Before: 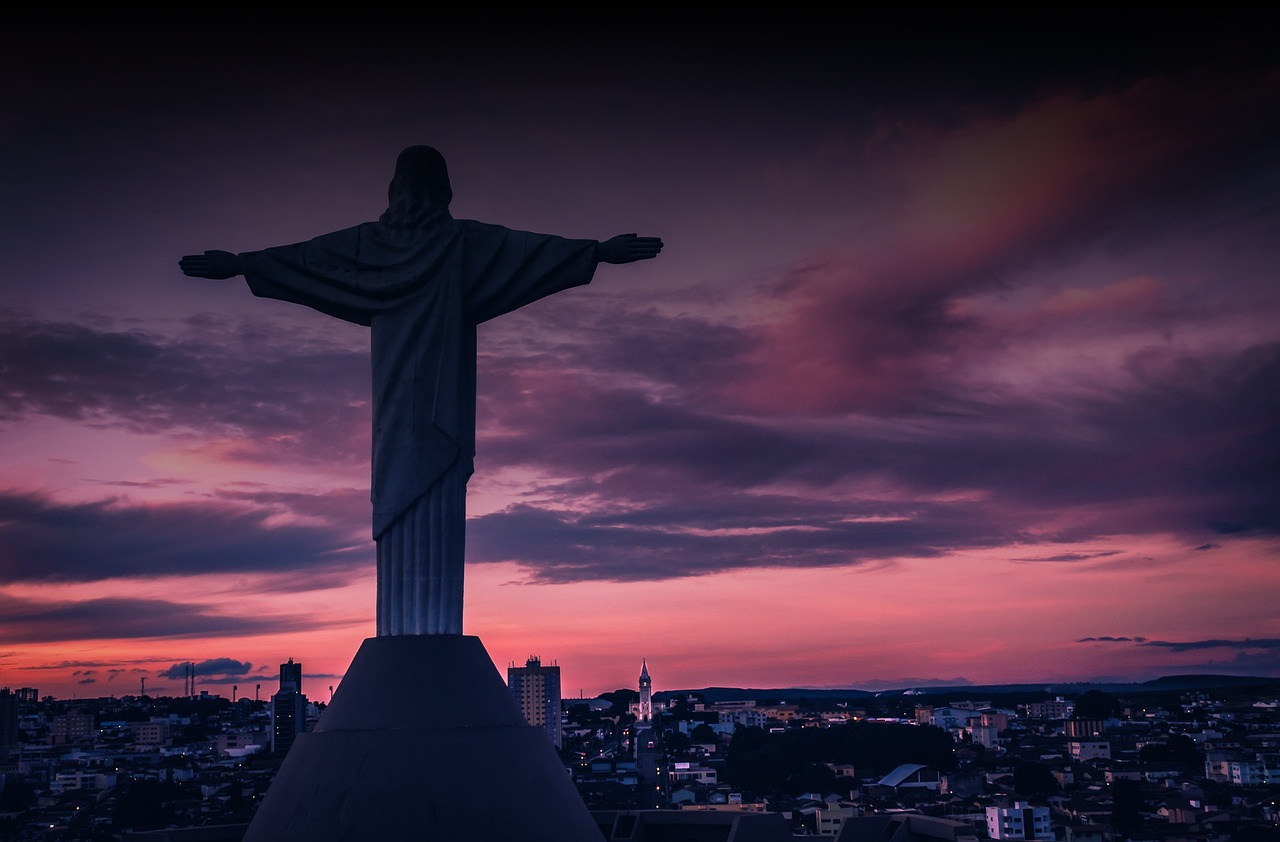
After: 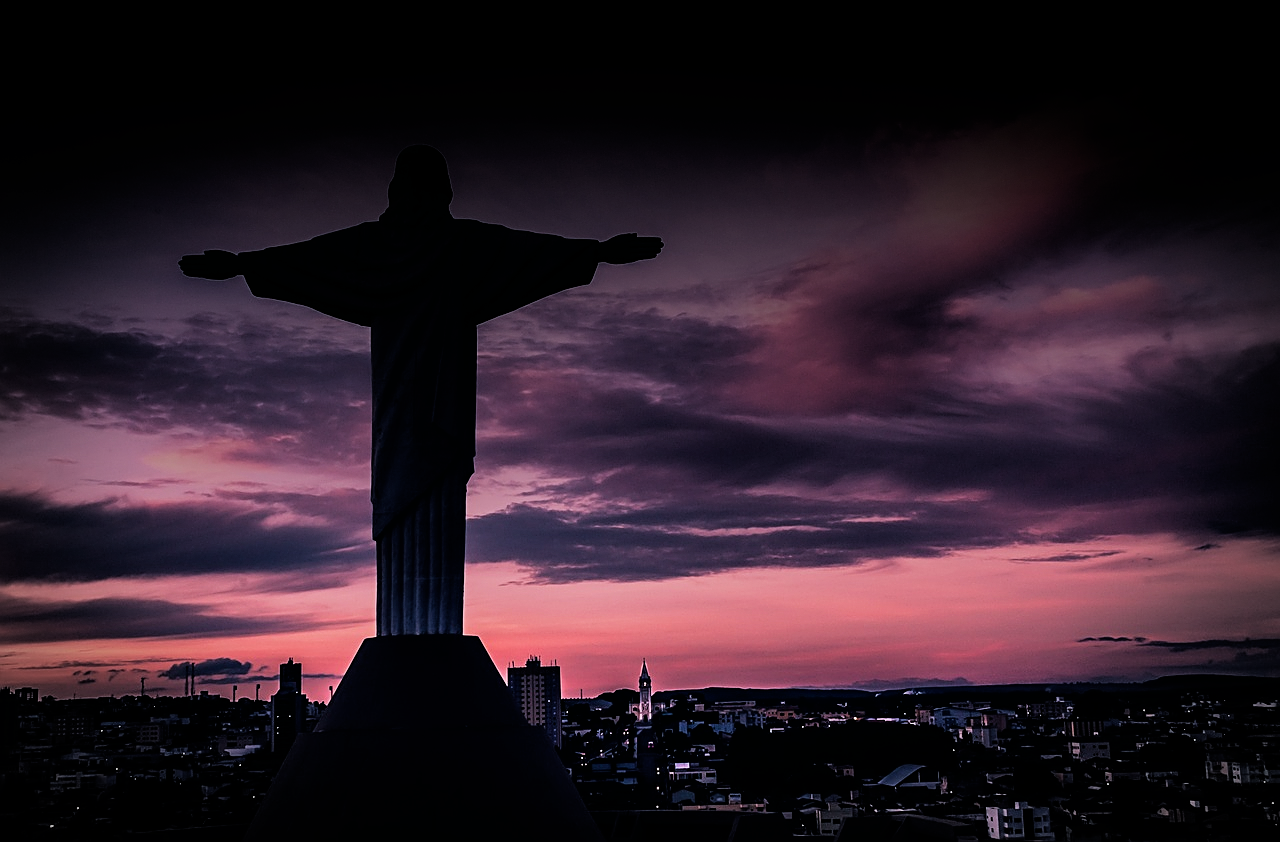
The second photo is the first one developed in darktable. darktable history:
sharpen: on, module defaults
filmic rgb: black relative exposure -5 EV, white relative exposure 3.2 EV, hardness 3.42, contrast 1.2, highlights saturation mix -50%
vignetting: fall-off start 79.43%, saturation -0.649, width/height ratio 1.327, unbound false
